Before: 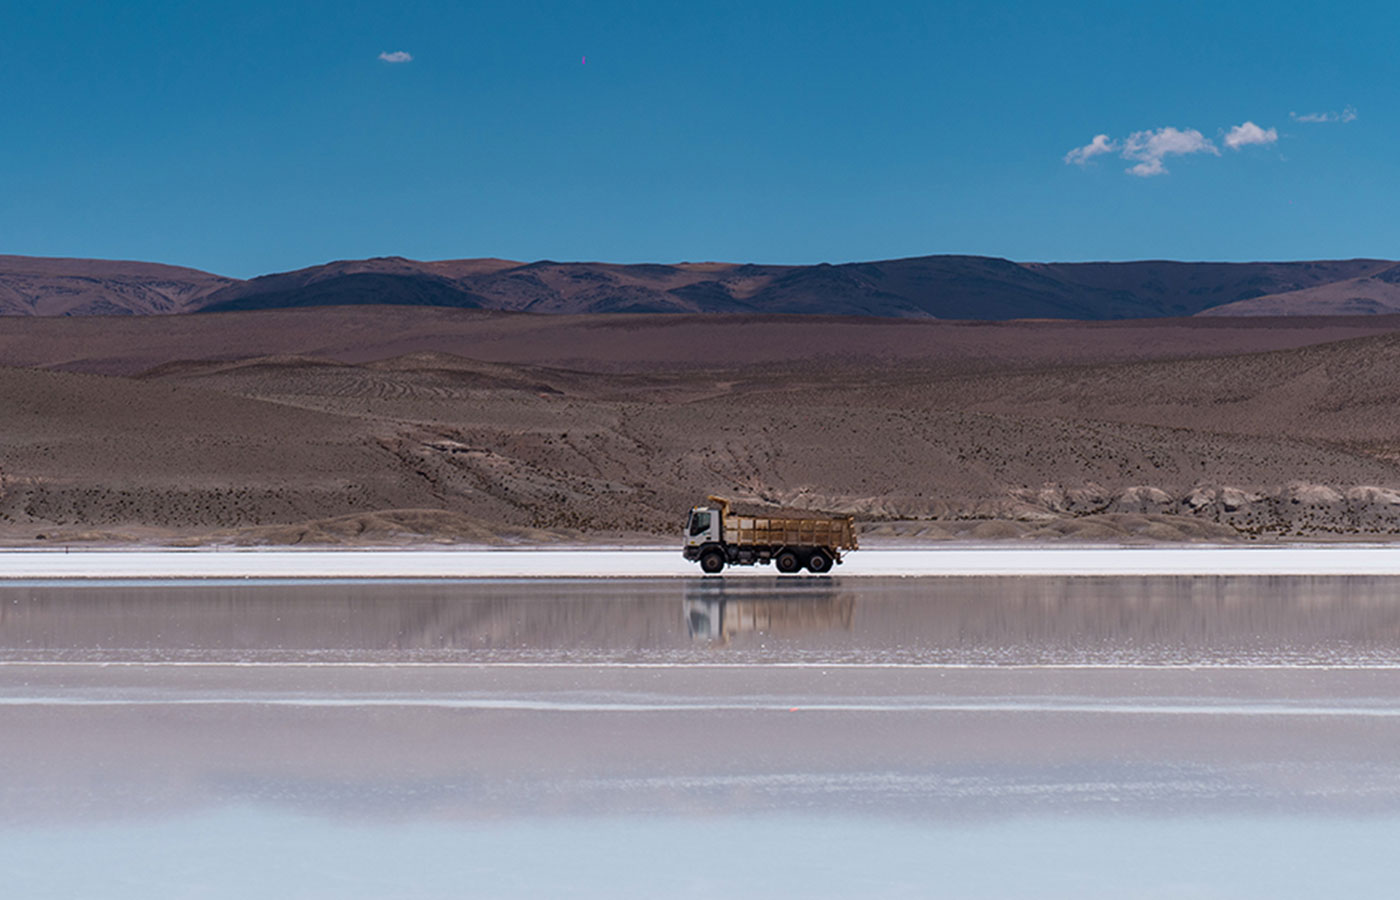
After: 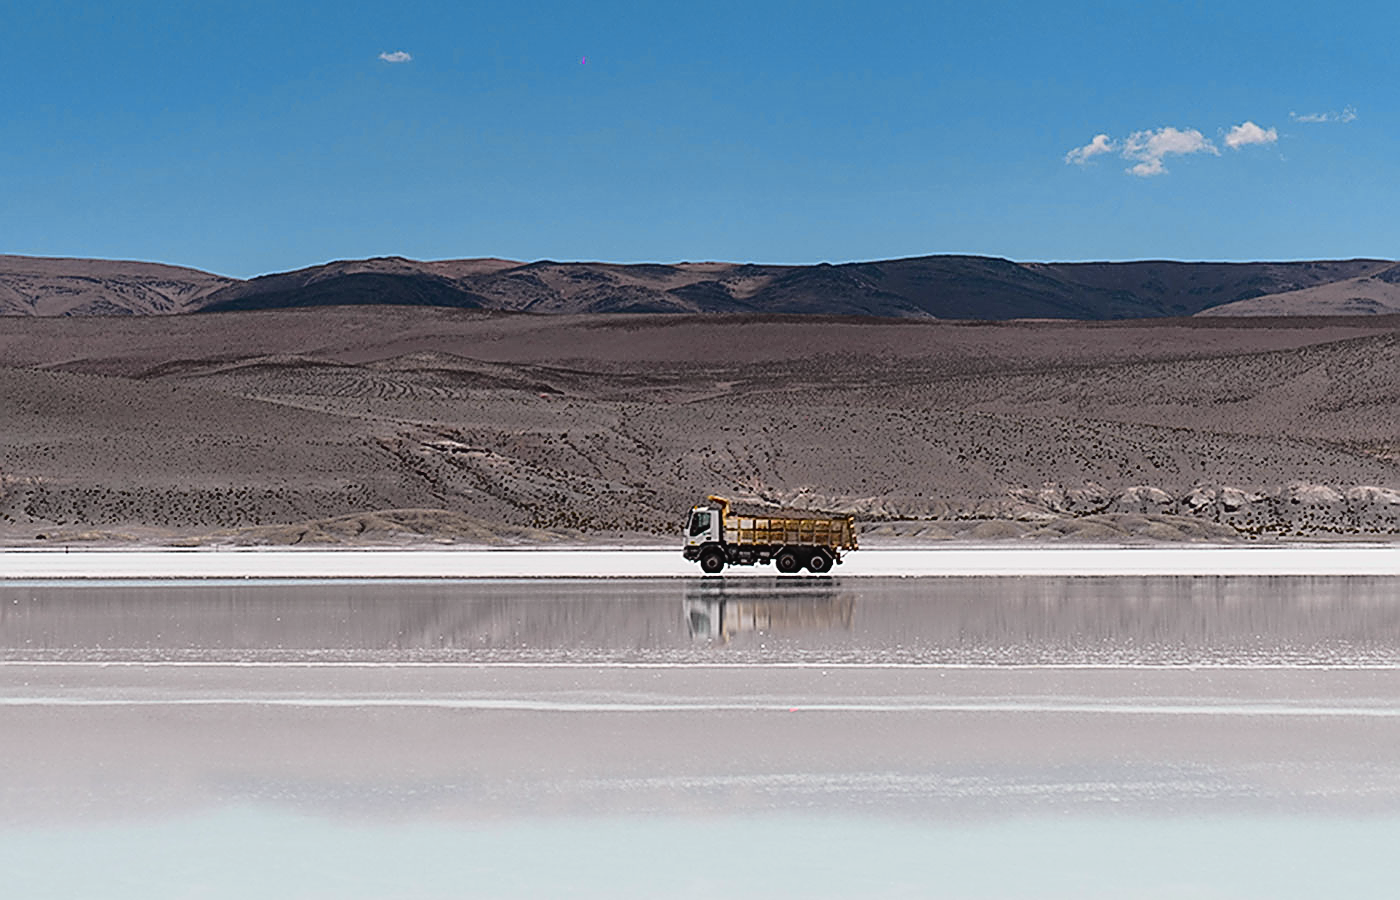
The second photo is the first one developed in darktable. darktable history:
tone curve: curves: ch0 [(0, 0.029) (0.168, 0.142) (0.359, 0.44) (0.469, 0.544) (0.634, 0.722) (0.858, 0.903) (1, 0.968)]; ch1 [(0, 0) (0.437, 0.453) (0.472, 0.47) (0.502, 0.502) (0.54, 0.534) (0.57, 0.592) (0.618, 0.66) (0.699, 0.749) (0.859, 0.919) (1, 1)]; ch2 [(0, 0) (0.33, 0.301) (0.421, 0.443) (0.476, 0.498) (0.505, 0.503) (0.547, 0.557) (0.586, 0.634) (0.608, 0.676) (1, 1)], color space Lab, independent channels, preserve colors none
sharpen: radius 1.685, amount 1.294
exposure: compensate highlight preservation false
